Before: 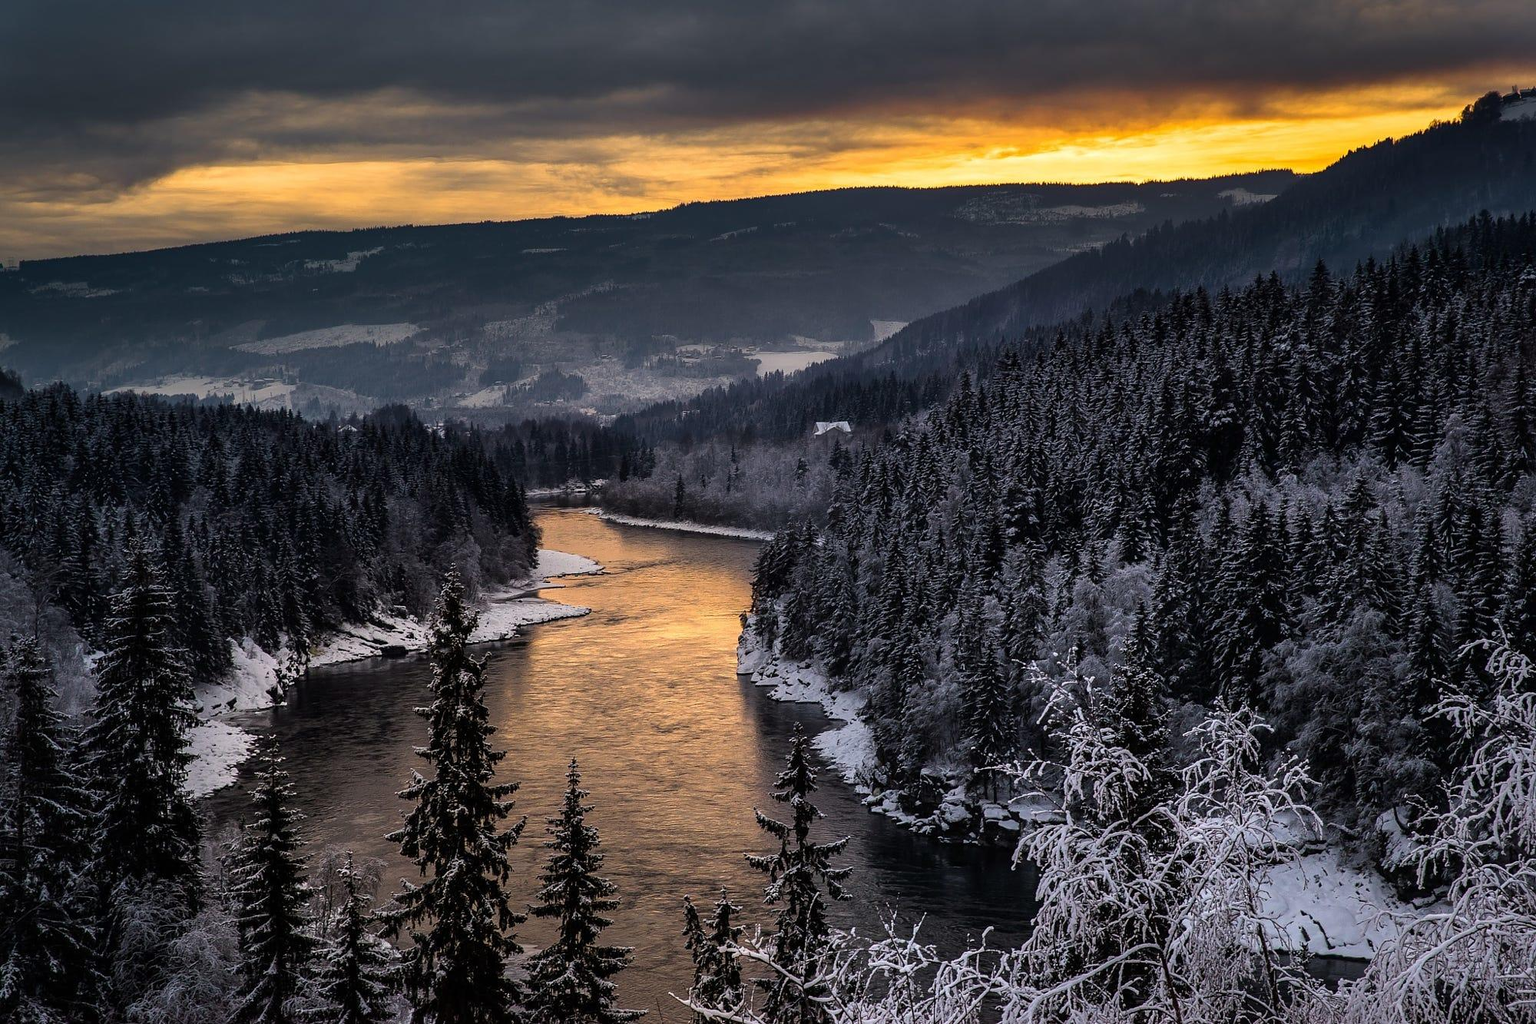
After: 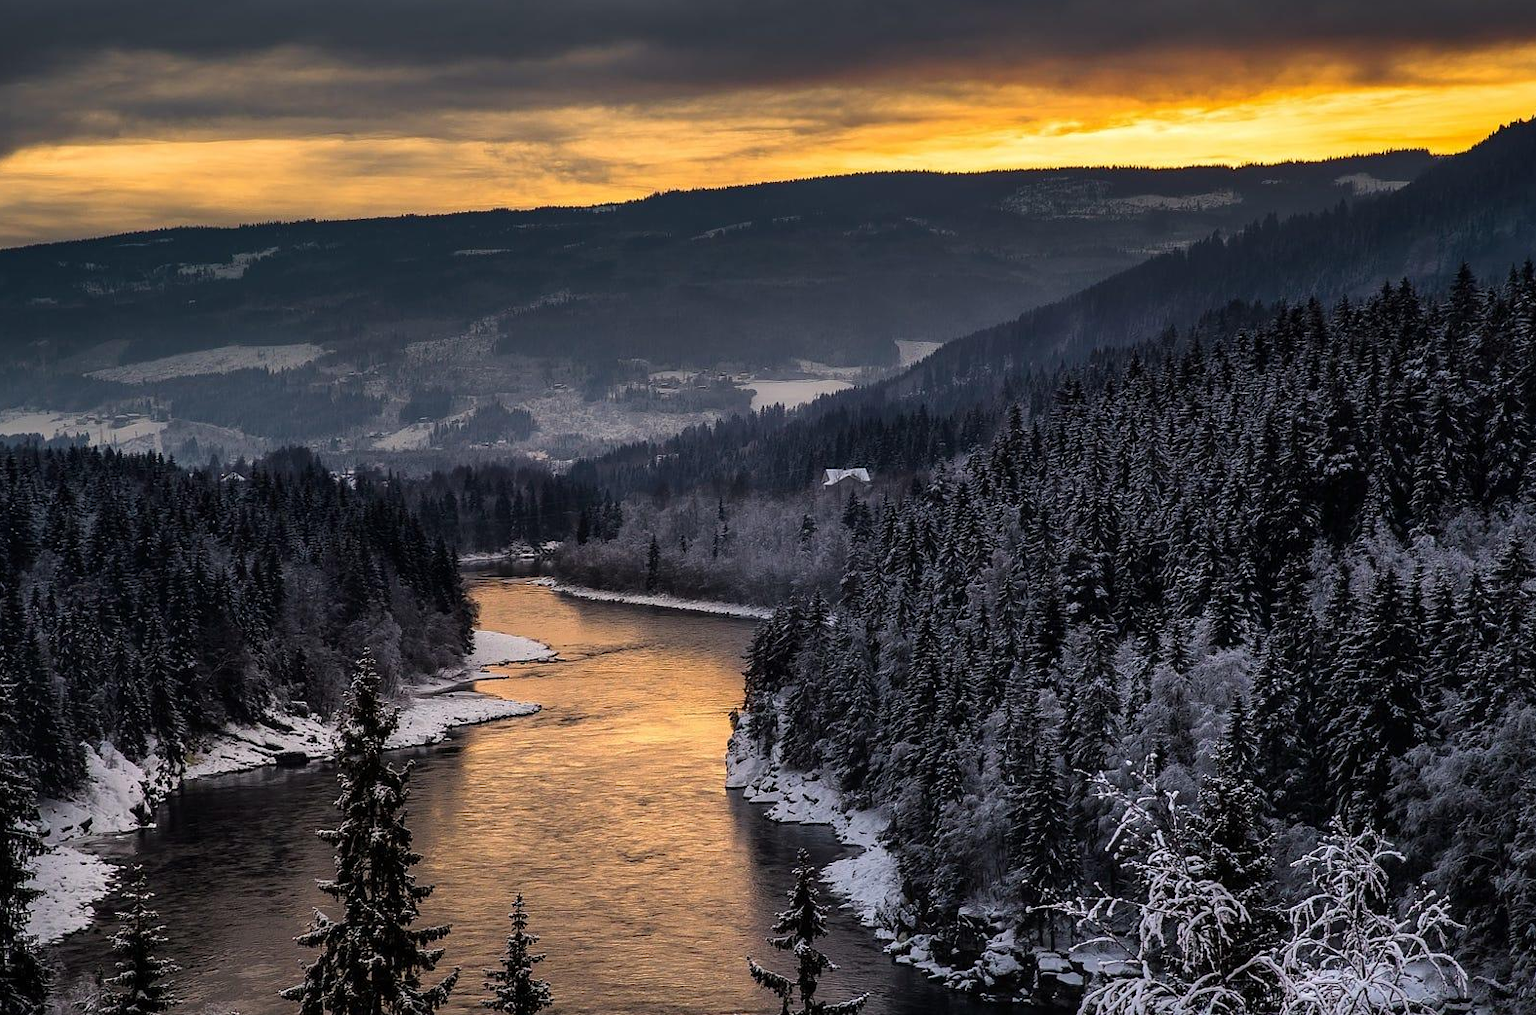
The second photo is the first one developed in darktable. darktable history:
crop and rotate: left 10.665%, top 5.065%, right 10.333%, bottom 16.478%
